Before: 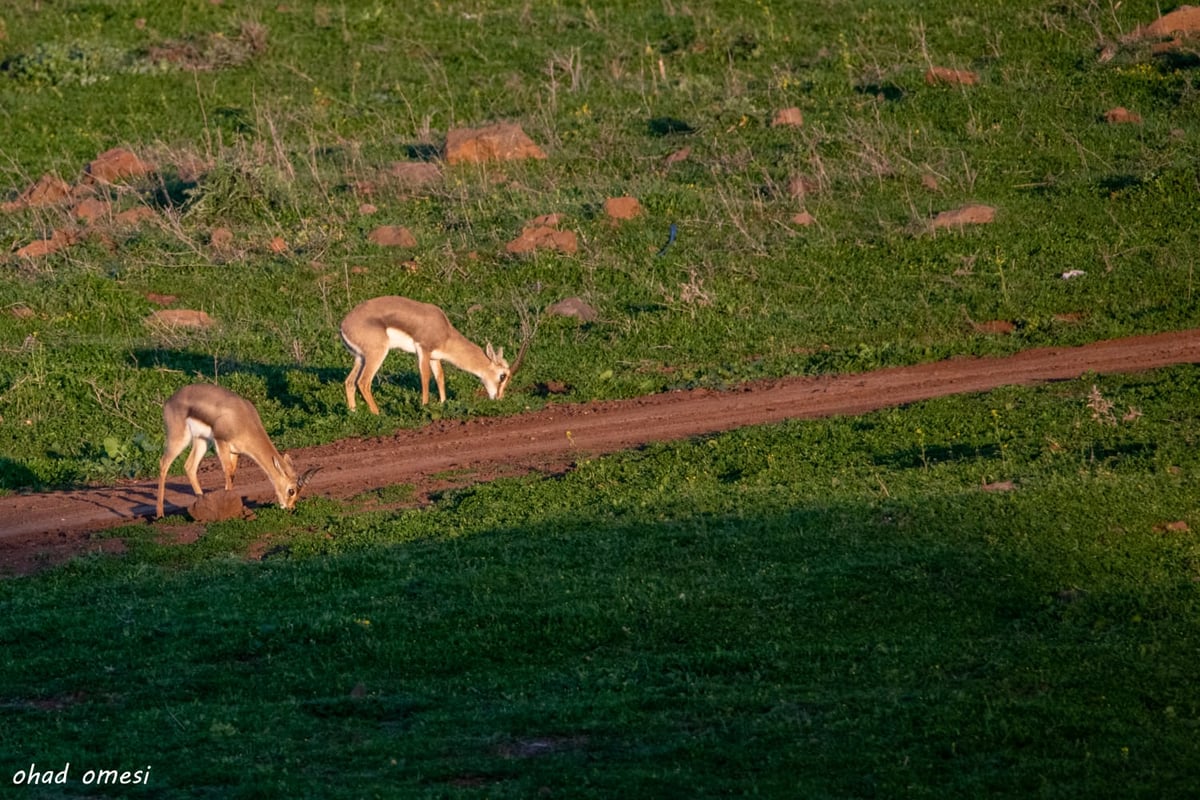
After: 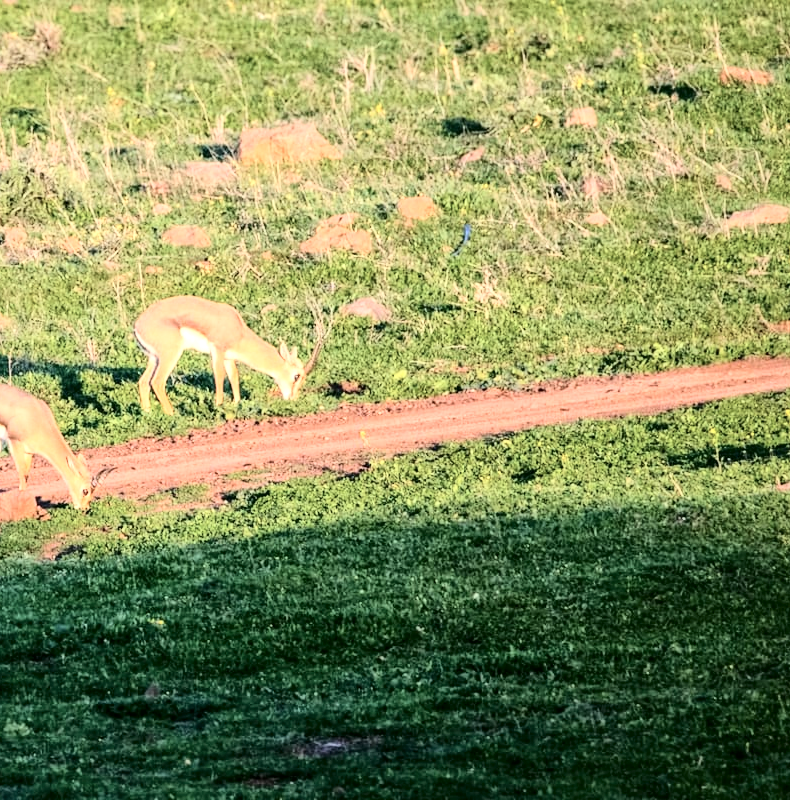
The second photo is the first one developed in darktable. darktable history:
crop: left 17.179%, right 16.92%
exposure: black level correction -0.002, exposure 1.108 EV, compensate highlight preservation false
local contrast: mode bilateral grid, contrast 20, coarseness 49, detail 120%, midtone range 0.2
tone curve: curves: ch0 [(0, 0) (0.004, 0) (0.133, 0.071) (0.325, 0.456) (0.832, 0.957) (1, 1)], color space Lab, independent channels, preserve colors none
